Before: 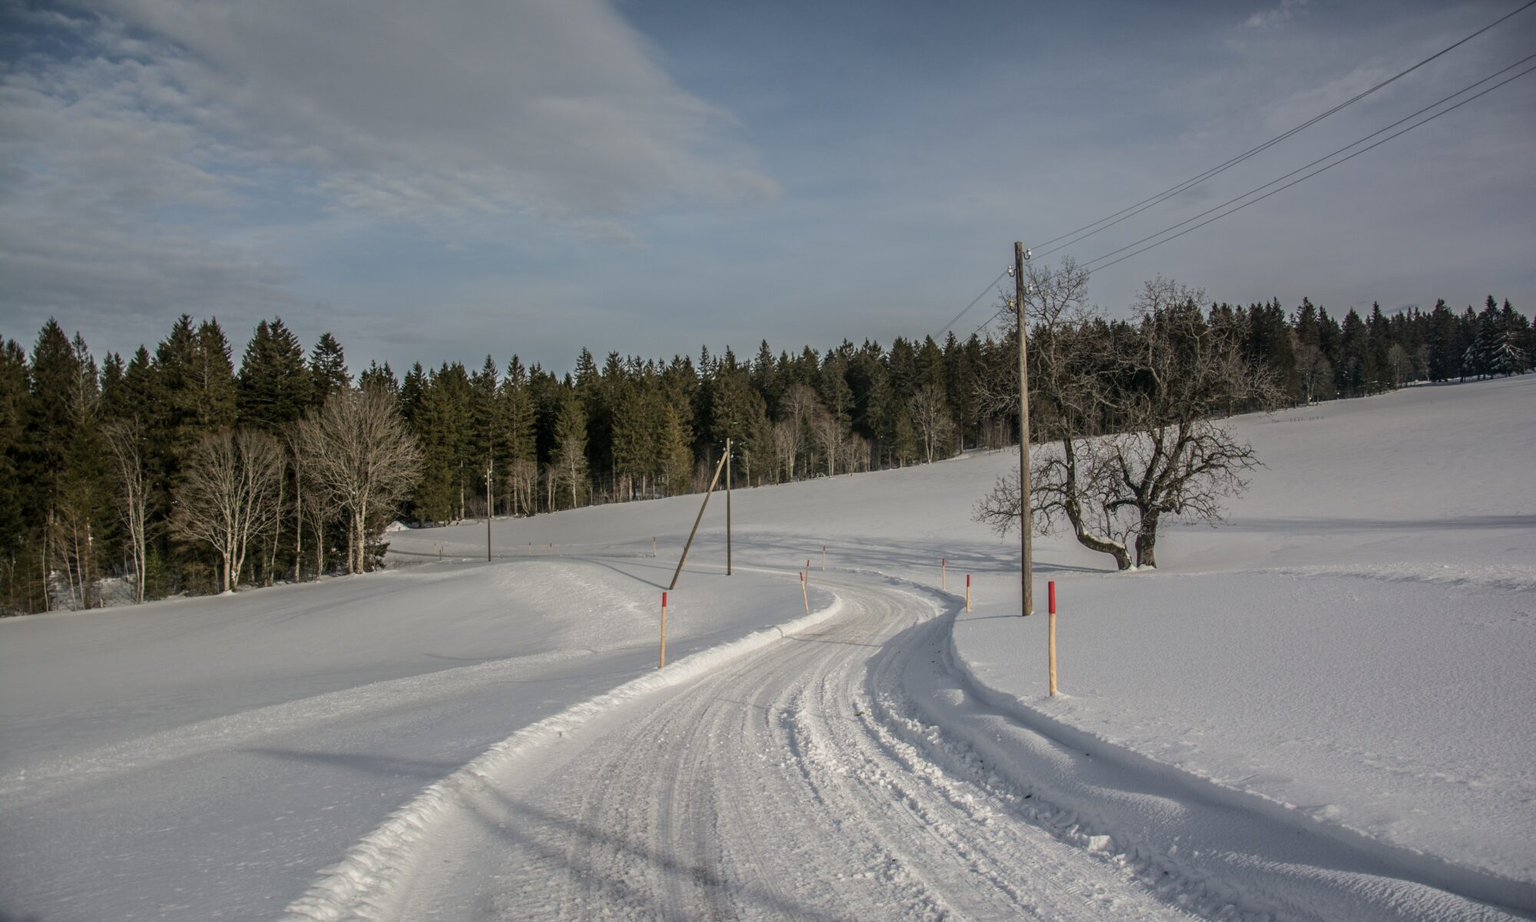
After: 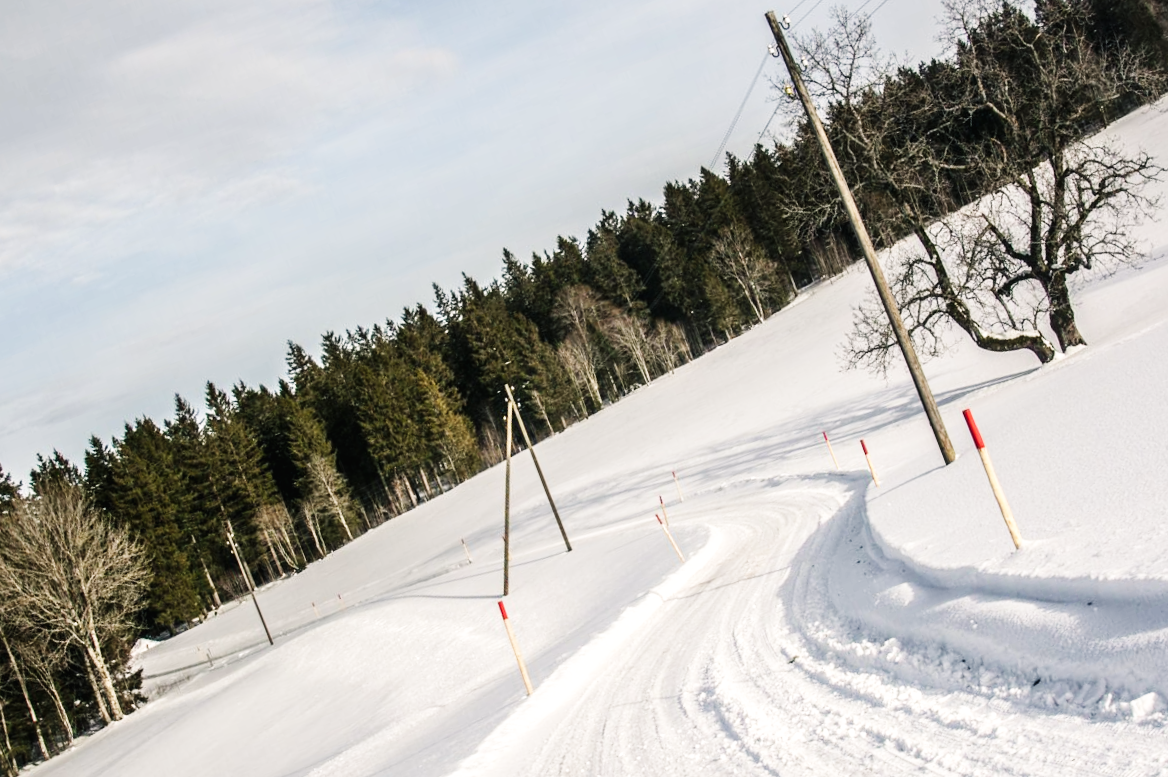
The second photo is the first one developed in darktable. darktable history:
crop and rotate: angle 20.78°, left 6.942%, right 3.898%, bottom 1.083%
base curve: curves: ch0 [(0, 0.003) (0.001, 0.002) (0.006, 0.004) (0.02, 0.022) (0.048, 0.086) (0.094, 0.234) (0.162, 0.431) (0.258, 0.629) (0.385, 0.8) (0.548, 0.918) (0.751, 0.988) (1, 1)], preserve colors none
color balance rgb: shadows lift › luminance -5.316%, shadows lift › chroma 1.169%, shadows lift › hue 219.06°, highlights gain › chroma 1.429%, highlights gain › hue 50.56°, global offset › luminance 0.223%, perceptual saturation grading › global saturation 2.143%, perceptual saturation grading › highlights -2.866%, perceptual saturation grading › mid-tones 3.574%, perceptual saturation grading › shadows 8.931%, perceptual brilliance grading › highlights 13.489%, perceptual brilliance grading › mid-tones 8.929%, perceptual brilliance grading › shadows -17.293%, global vibrance -23.314%
